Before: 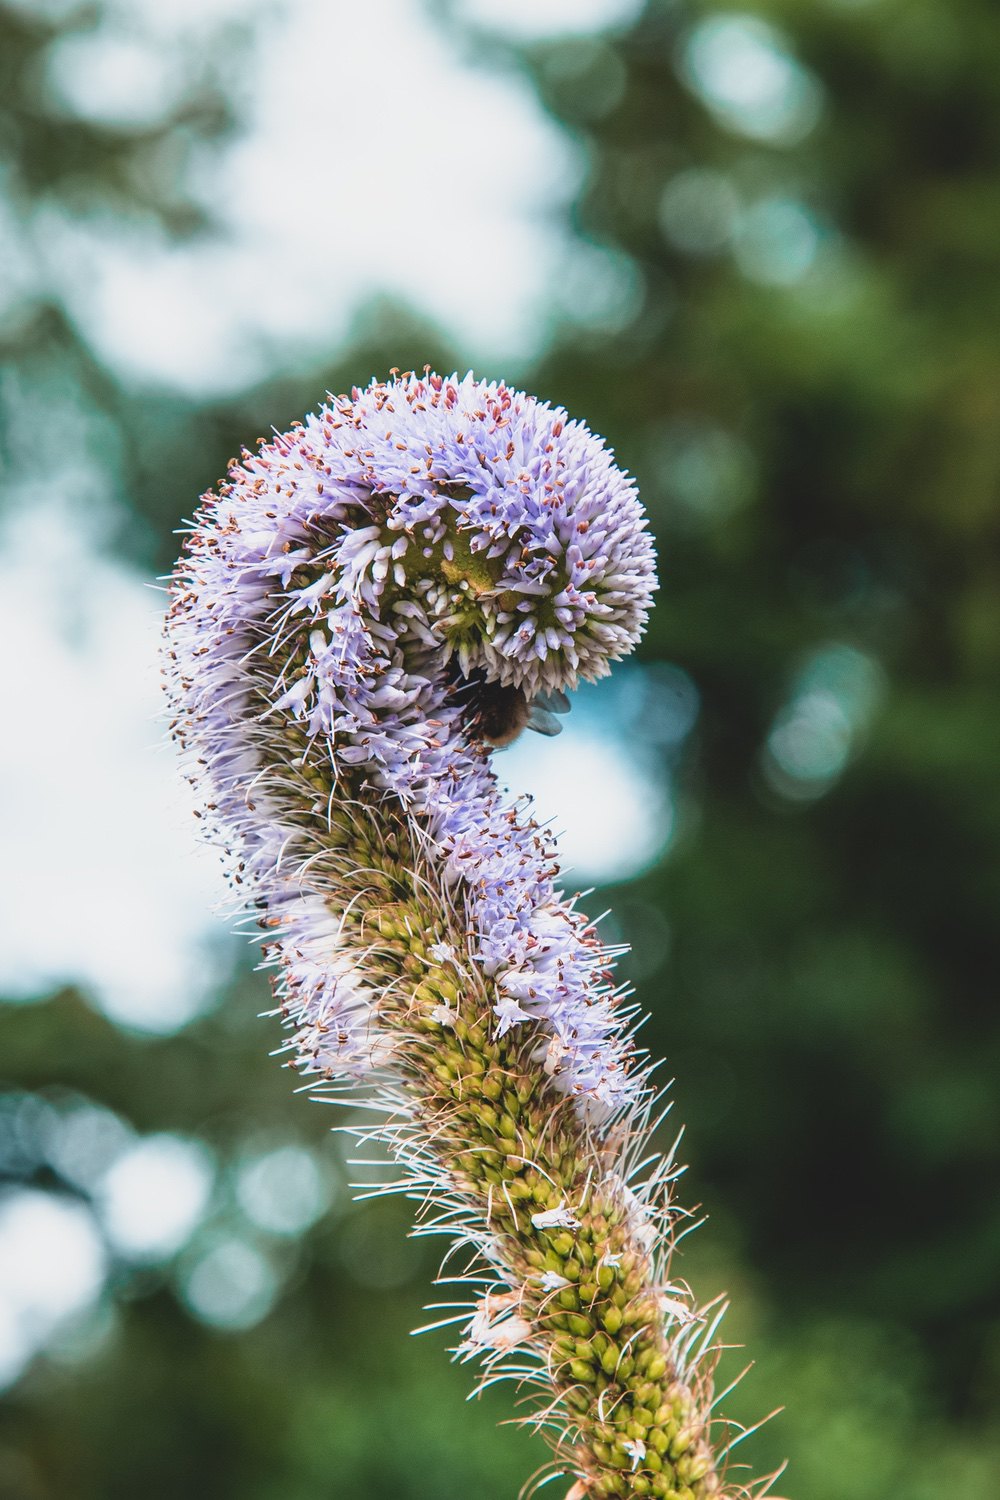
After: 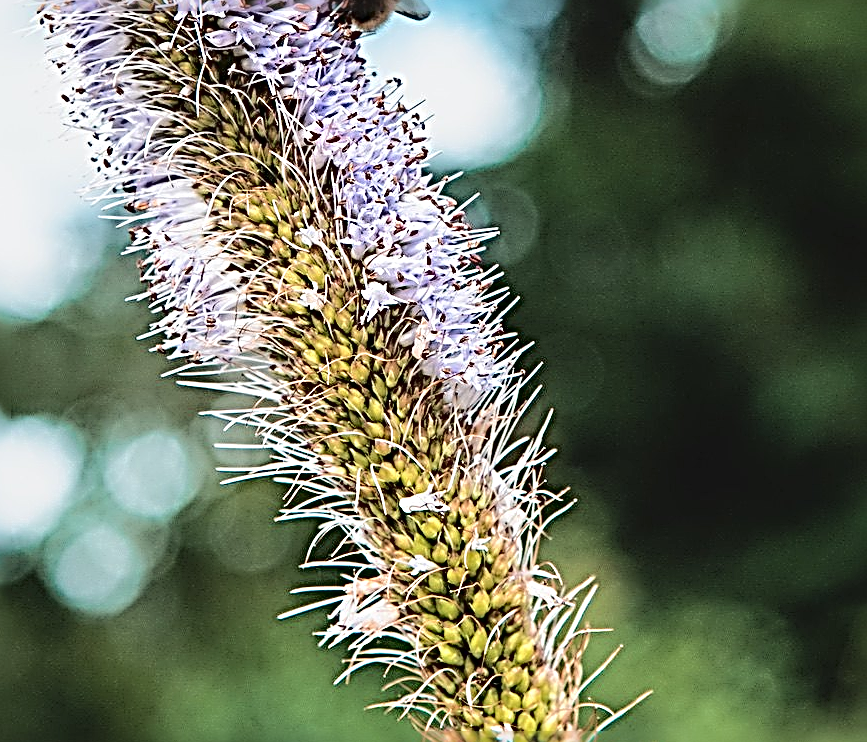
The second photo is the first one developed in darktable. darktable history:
tone curve: curves: ch0 [(0, 0) (0.003, 0.001) (0.011, 0.008) (0.025, 0.015) (0.044, 0.025) (0.069, 0.037) (0.1, 0.056) (0.136, 0.091) (0.177, 0.157) (0.224, 0.231) (0.277, 0.319) (0.335, 0.4) (0.399, 0.493) (0.468, 0.571) (0.543, 0.645) (0.623, 0.706) (0.709, 0.77) (0.801, 0.838) (0.898, 0.918) (1, 1)], color space Lab, independent channels, preserve colors none
crop and rotate: left 13.296%, top 47.74%, bottom 2.742%
sharpen: radius 4.046, amount 1.983
